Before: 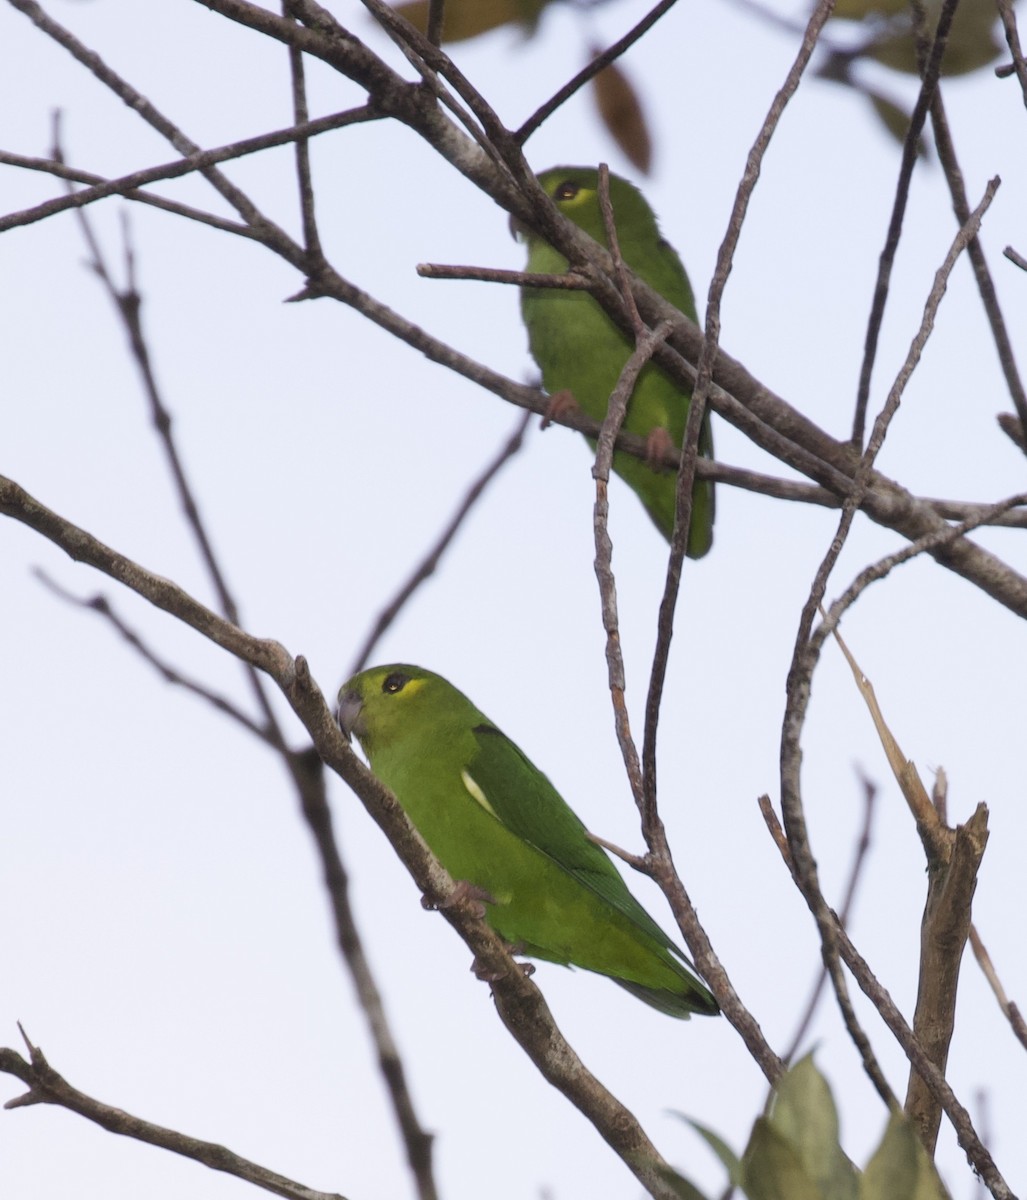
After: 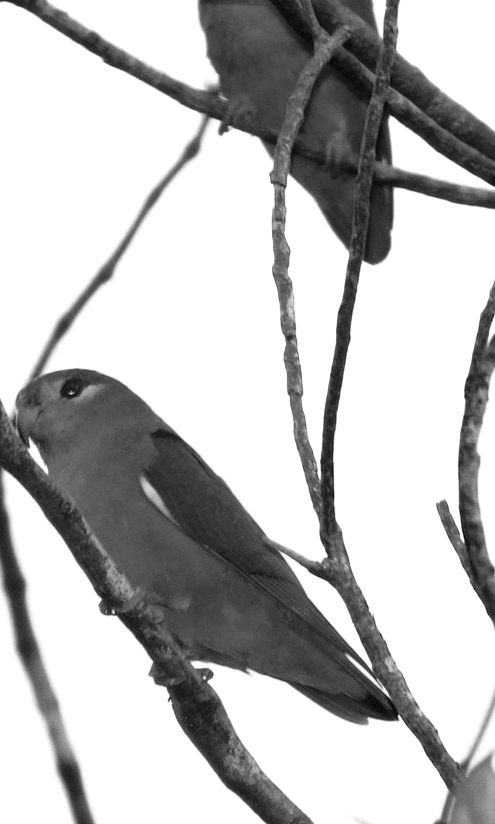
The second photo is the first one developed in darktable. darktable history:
color zones: curves: ch0 [(0, 0.613) (0.01, 0.613) (0.245, 0.448) (0.498, 0.529) (0.642, 0.665) (0.879, 0.777) (0.99, 0.613)]; ch1 [(0, 0.035) (0.121, 0.189) (0.259, 0.197) (0.415, 0.061) (0.589, 0.022) (0.732, 0.022) (0.857, 0.026) (0.991, 0.053)]
monochrome: a 2.21, b -1.33, size 2.2
crop: left 31.379%, top 24.658%, right 20.326%, bottom 6.628%
shadows and highlights: shadows -62.32, white point adjustment -5.22, highlights 61.59
